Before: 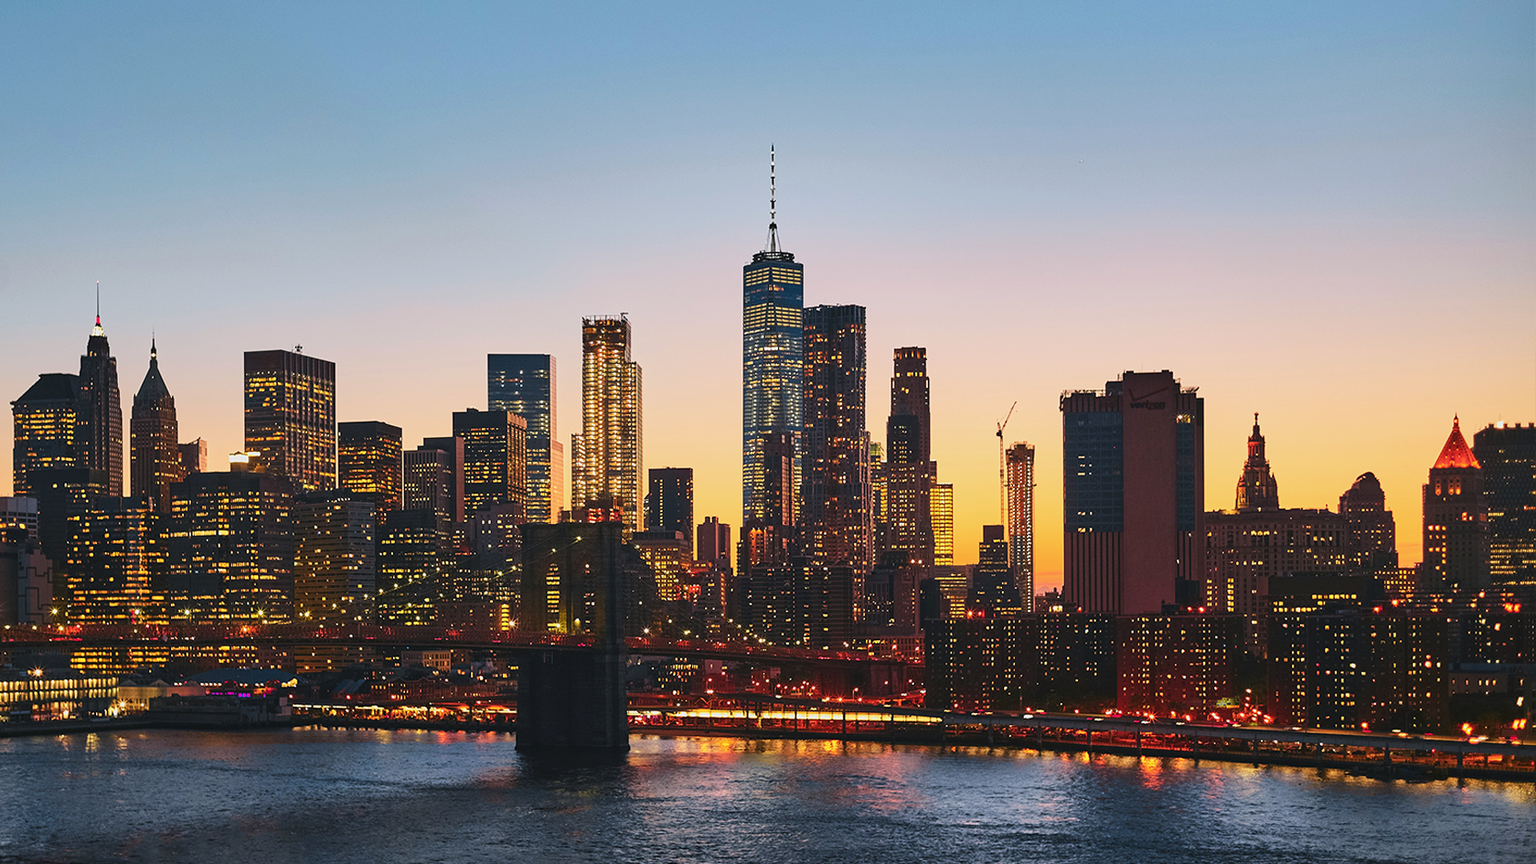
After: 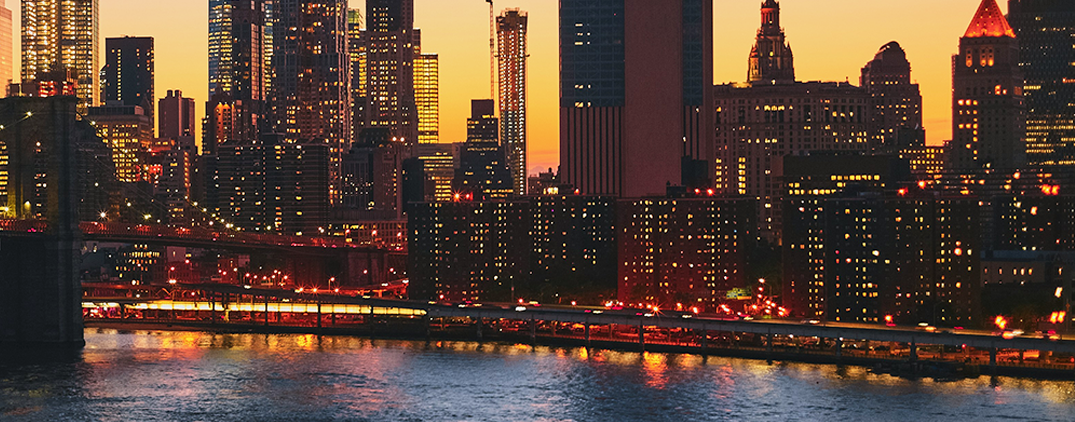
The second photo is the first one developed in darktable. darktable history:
crop and rotate: left 35.966%, top 50.286%, bottom 5.003%
